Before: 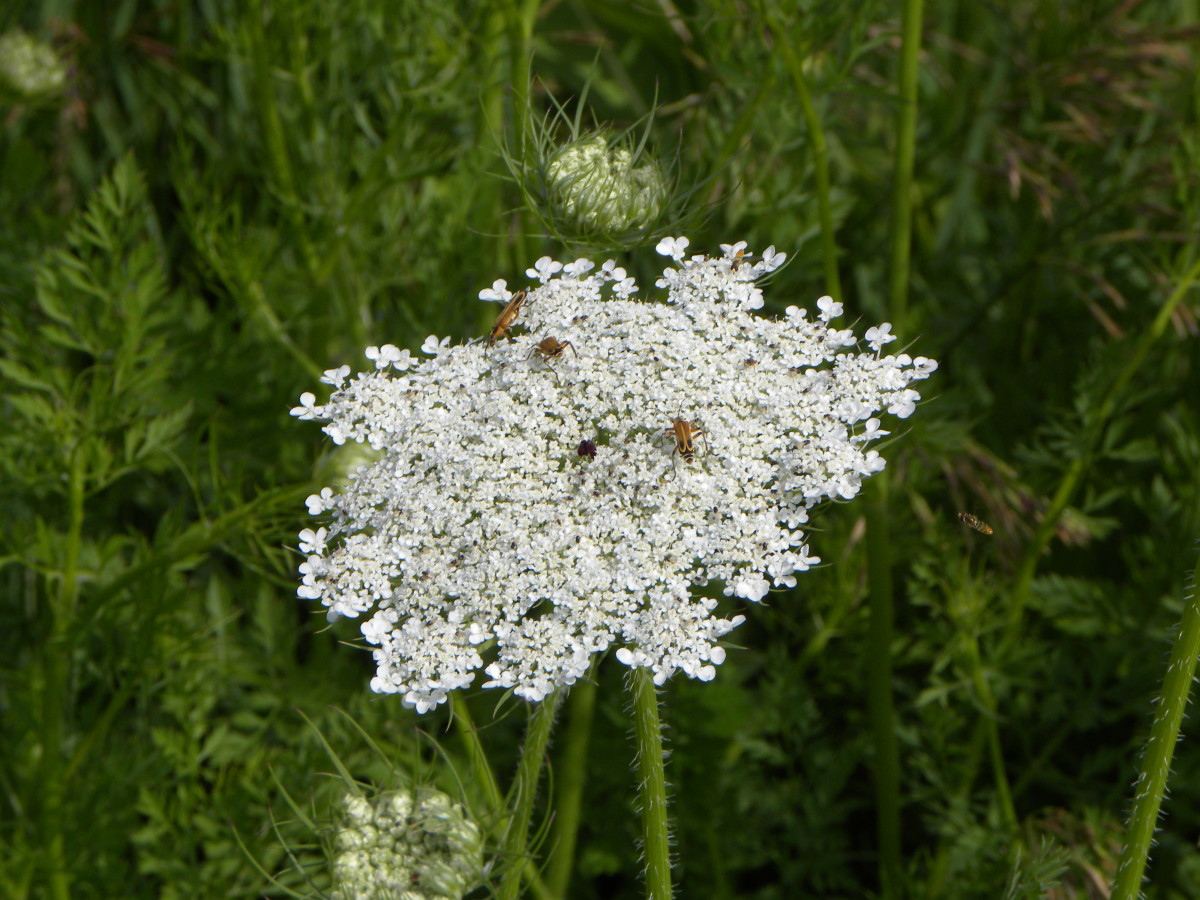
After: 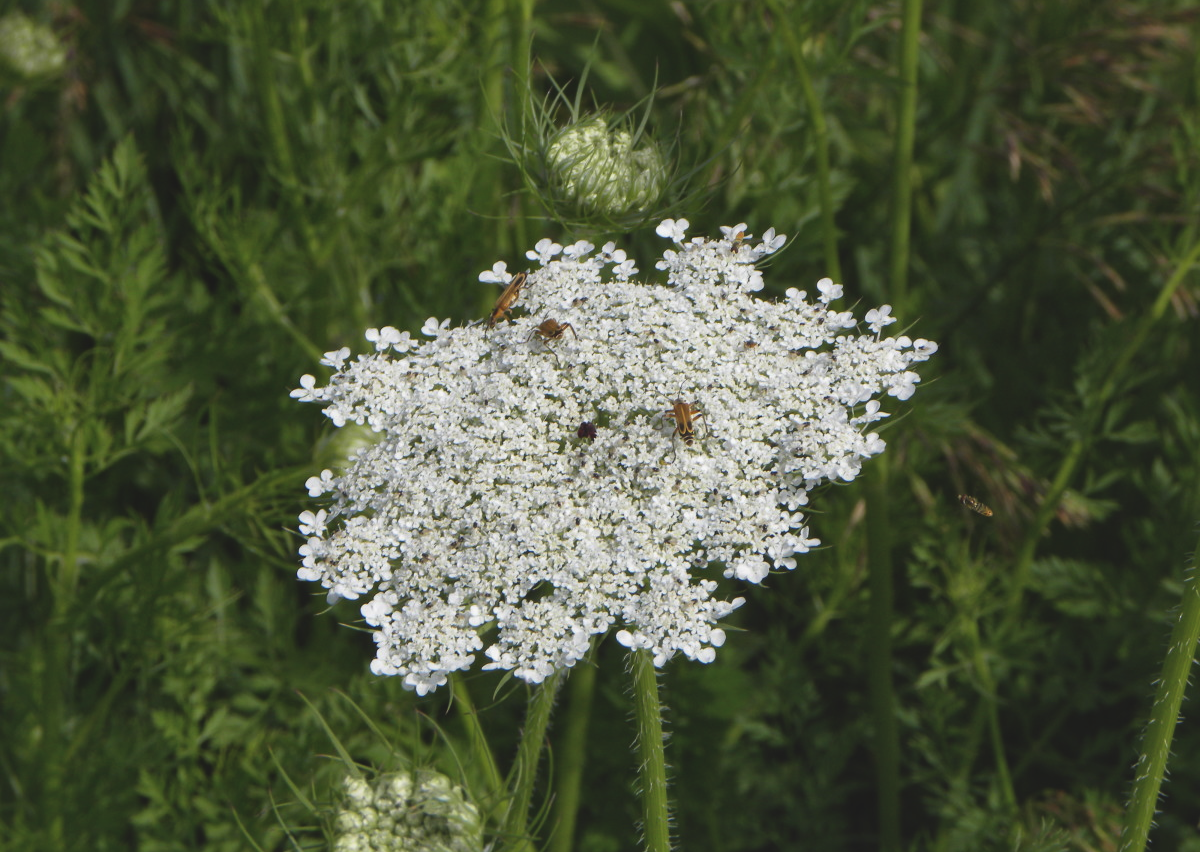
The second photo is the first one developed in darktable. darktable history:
local contrast: mode bilateral grid, contrast 20, coarseness 50, detail 120%, midtone range 0.2
color zones: curves: ch1 [(0.25, 0.5) (0.747, 0.71)]
crop and rotate: top 2.044%, bottom 3.275%
exposure: black level correction -0.014, exposure -0.193 EV, compensate exposure bias true, compensate highlight preservation false
